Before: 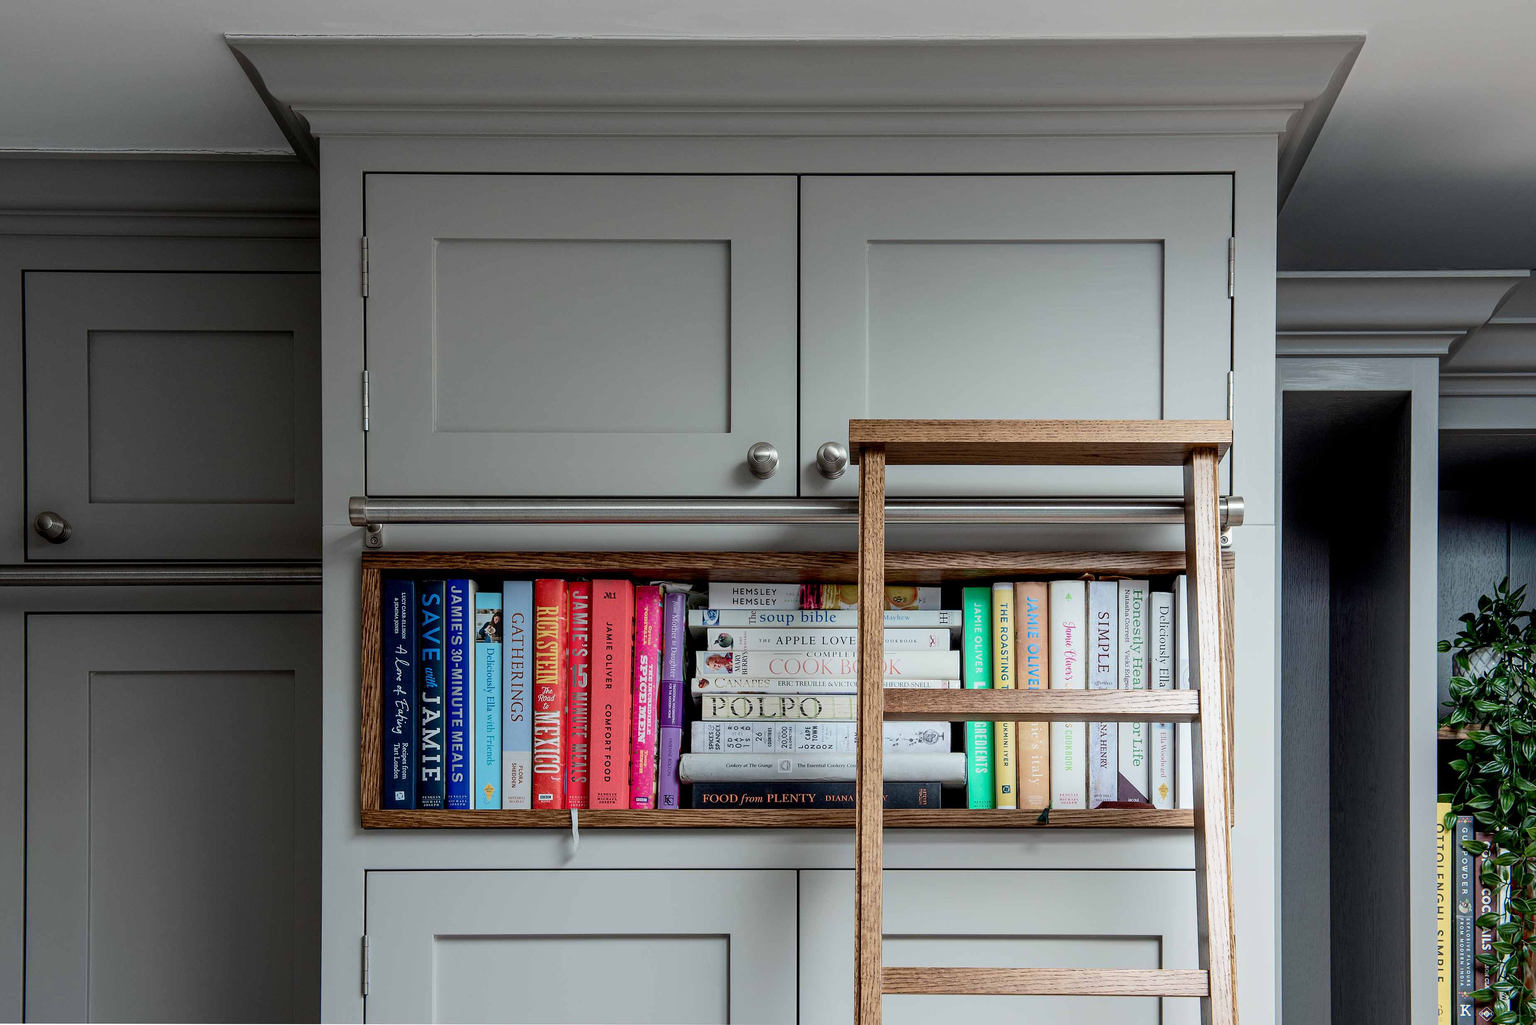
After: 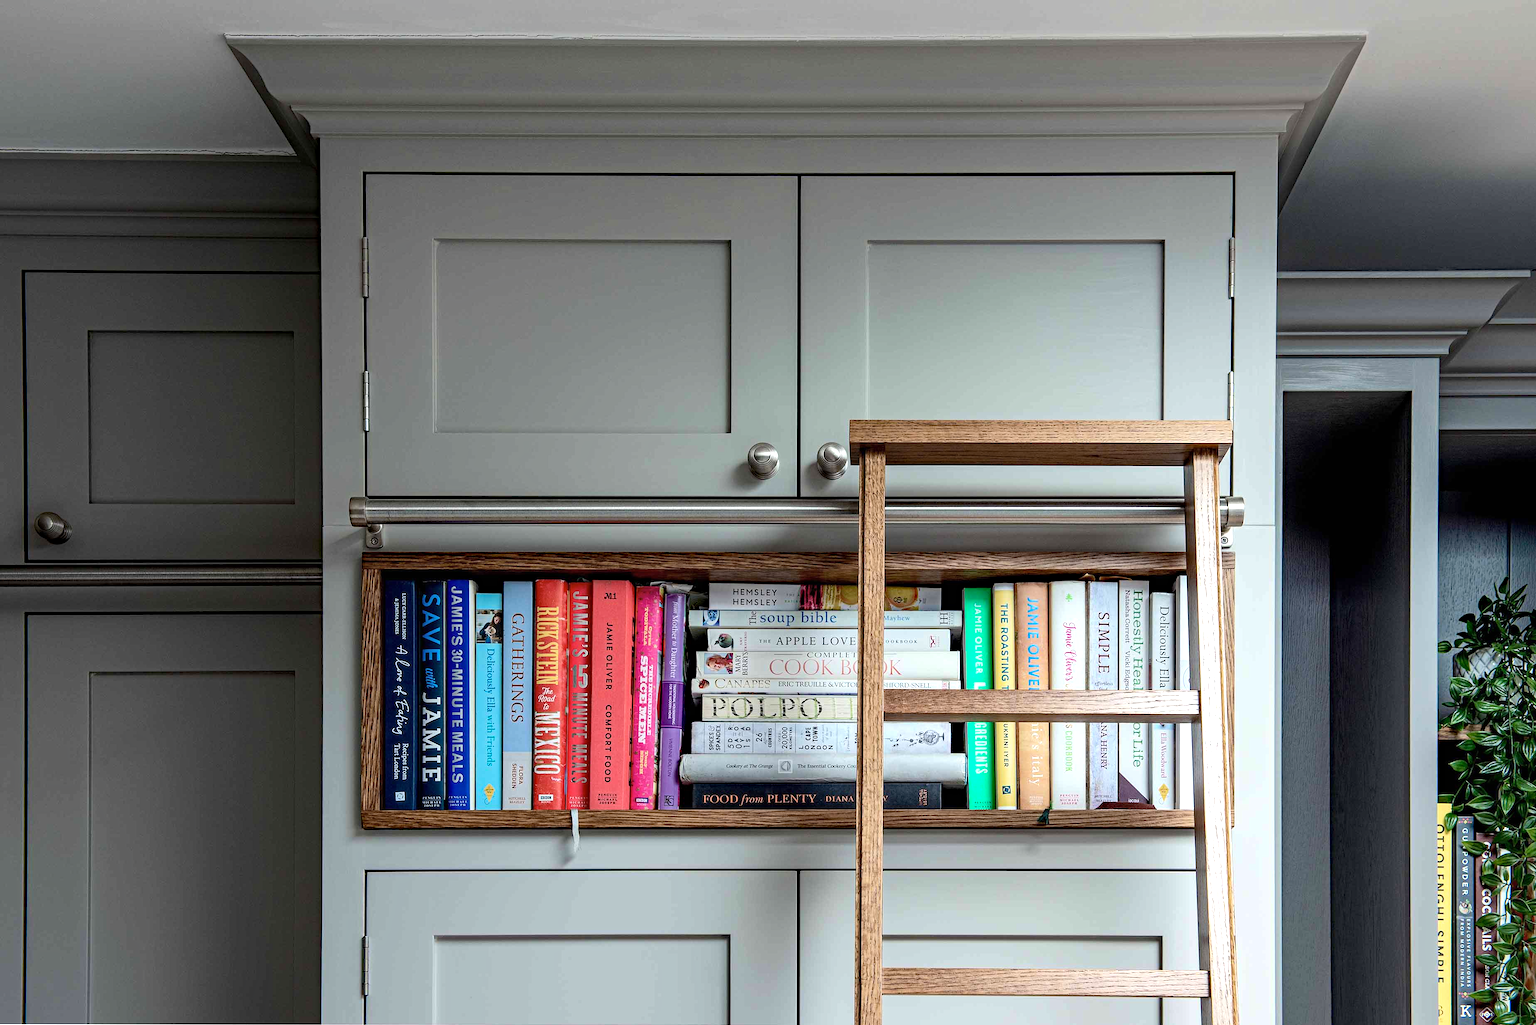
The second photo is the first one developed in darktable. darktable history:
color zones: curves: ch1 [(0.077, 0.436) (0.25, 0.5) (0.75, 0.5)]
haze removal: strength 0.279, distance 0.246, adaptive false
exposure: black level correction 0, exposure 1.188 EV, compensate exposure bias true, compensate highlight preservation false
